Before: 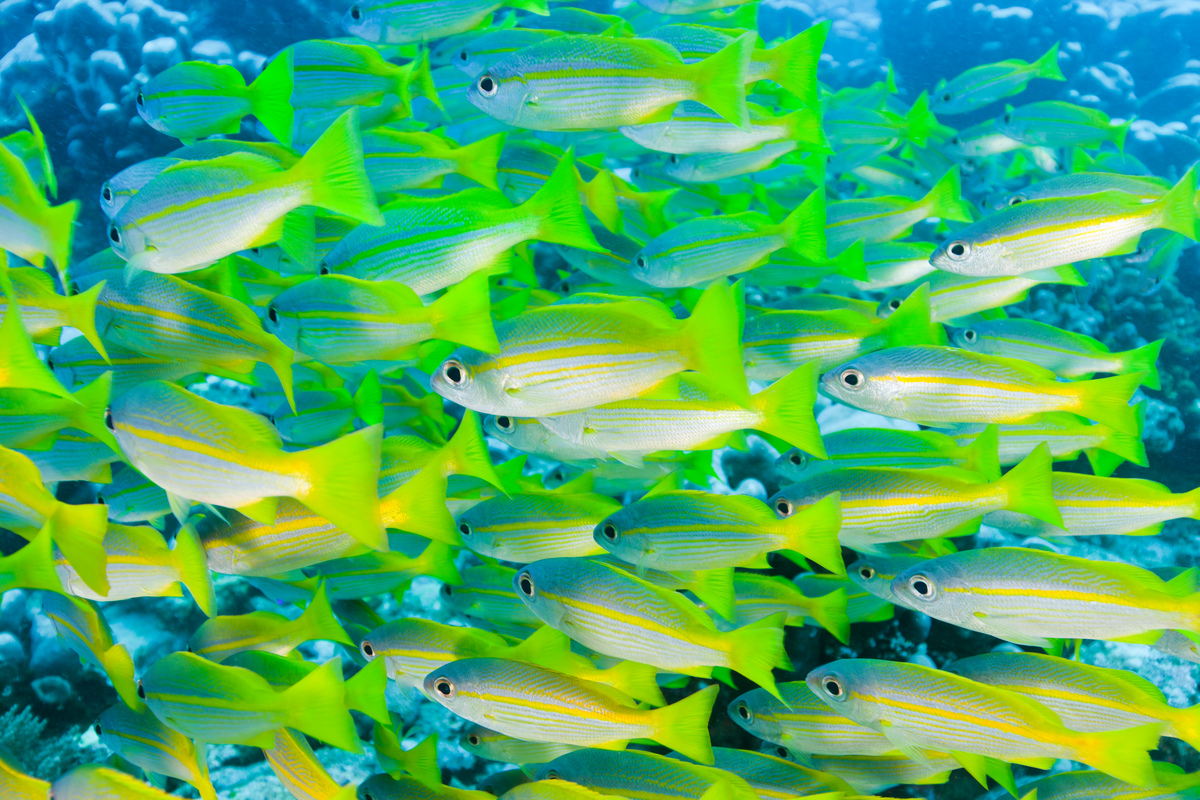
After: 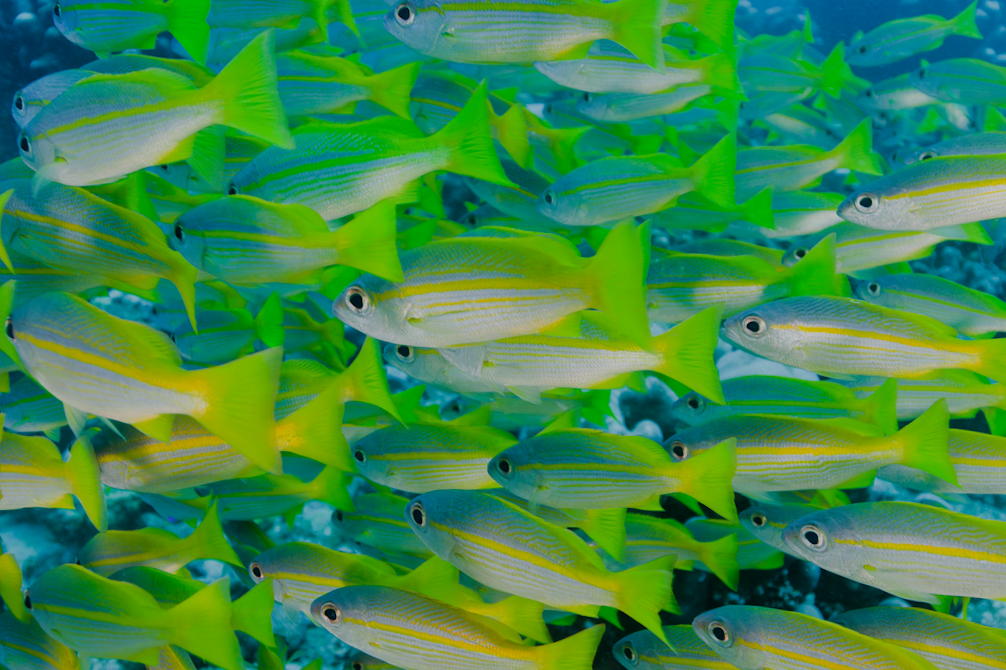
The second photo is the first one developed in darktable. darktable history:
crop and rotate: angle -2.92°, left 5.147%, top 5.161%, right 4.697%, bottom 4.724%
exposure: black level correction 0, exposure -0.862 EV, compensate highlight preservation false
